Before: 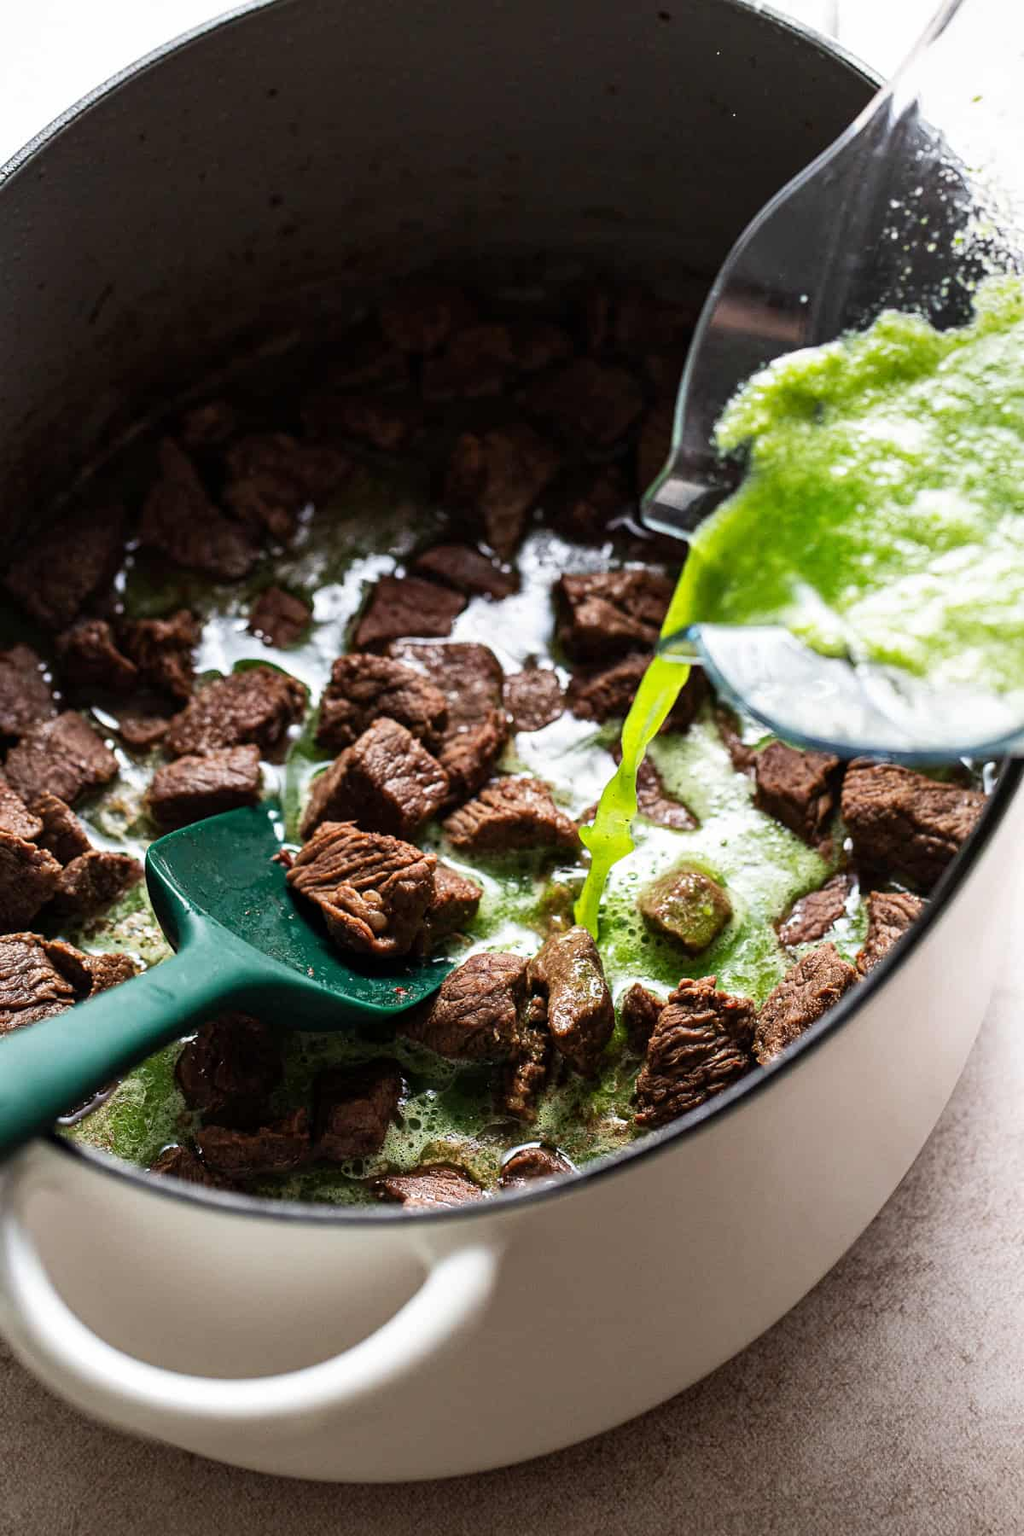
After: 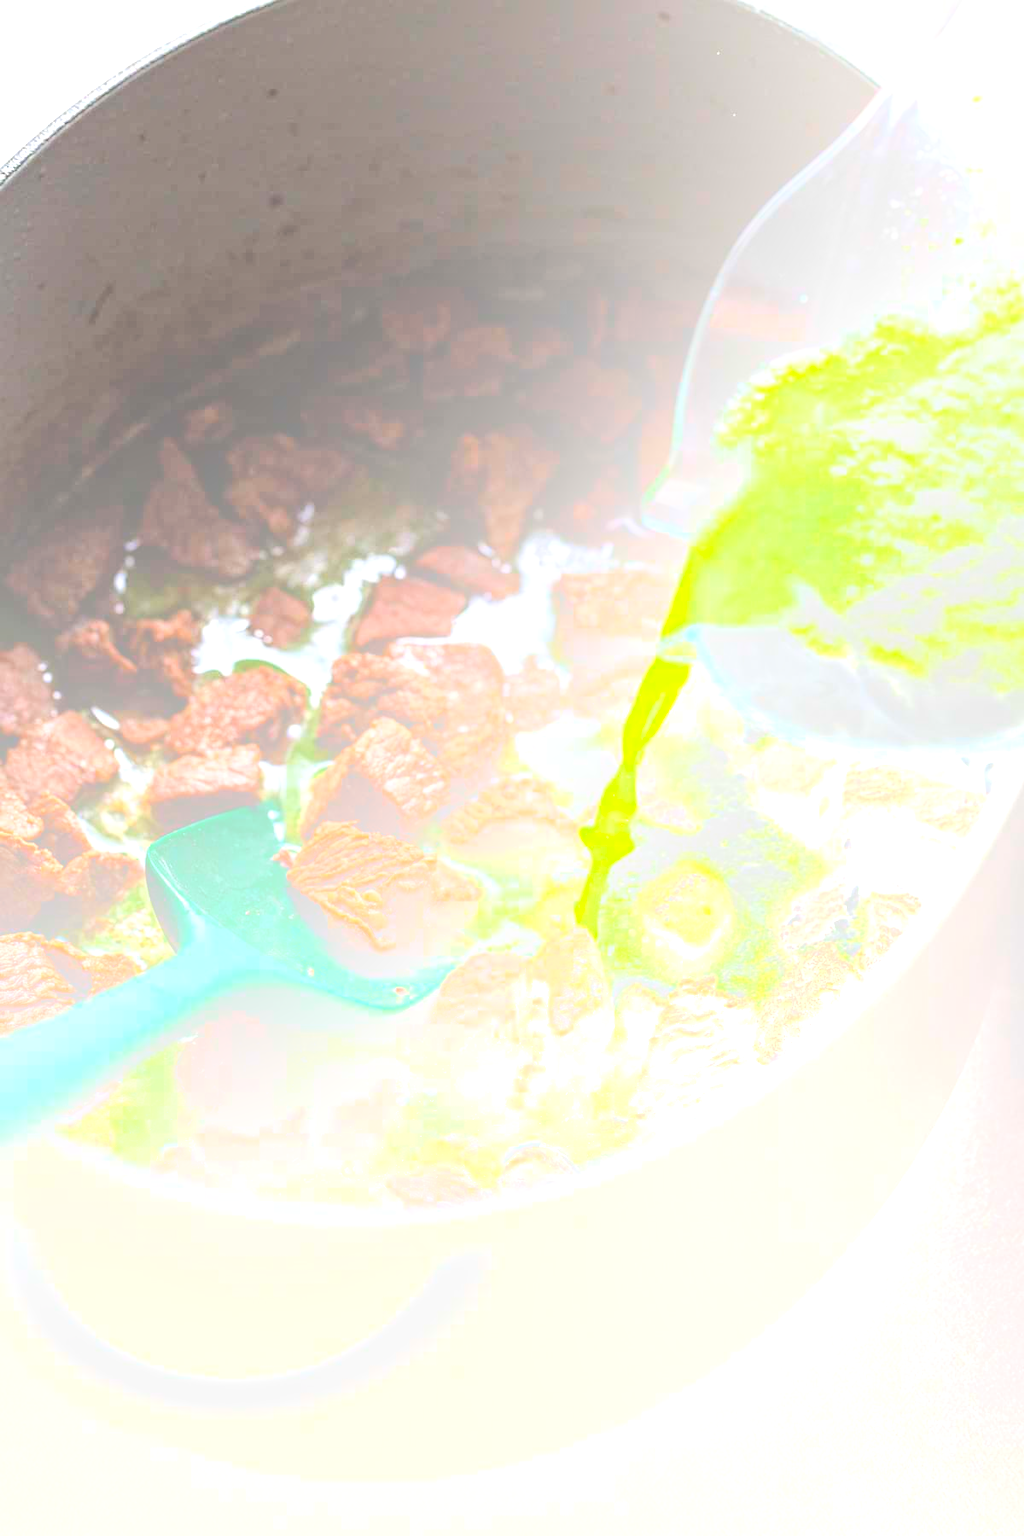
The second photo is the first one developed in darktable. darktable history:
local contrast: mode bilateral grid, contrast 20, coarseness 50, detail 159%, midtone range 0.2
exposure: black level correction 0, exposure 0.9 EV, compensate highlight preservation false
bloom: size 85%, threshold 5%, strength 85%
